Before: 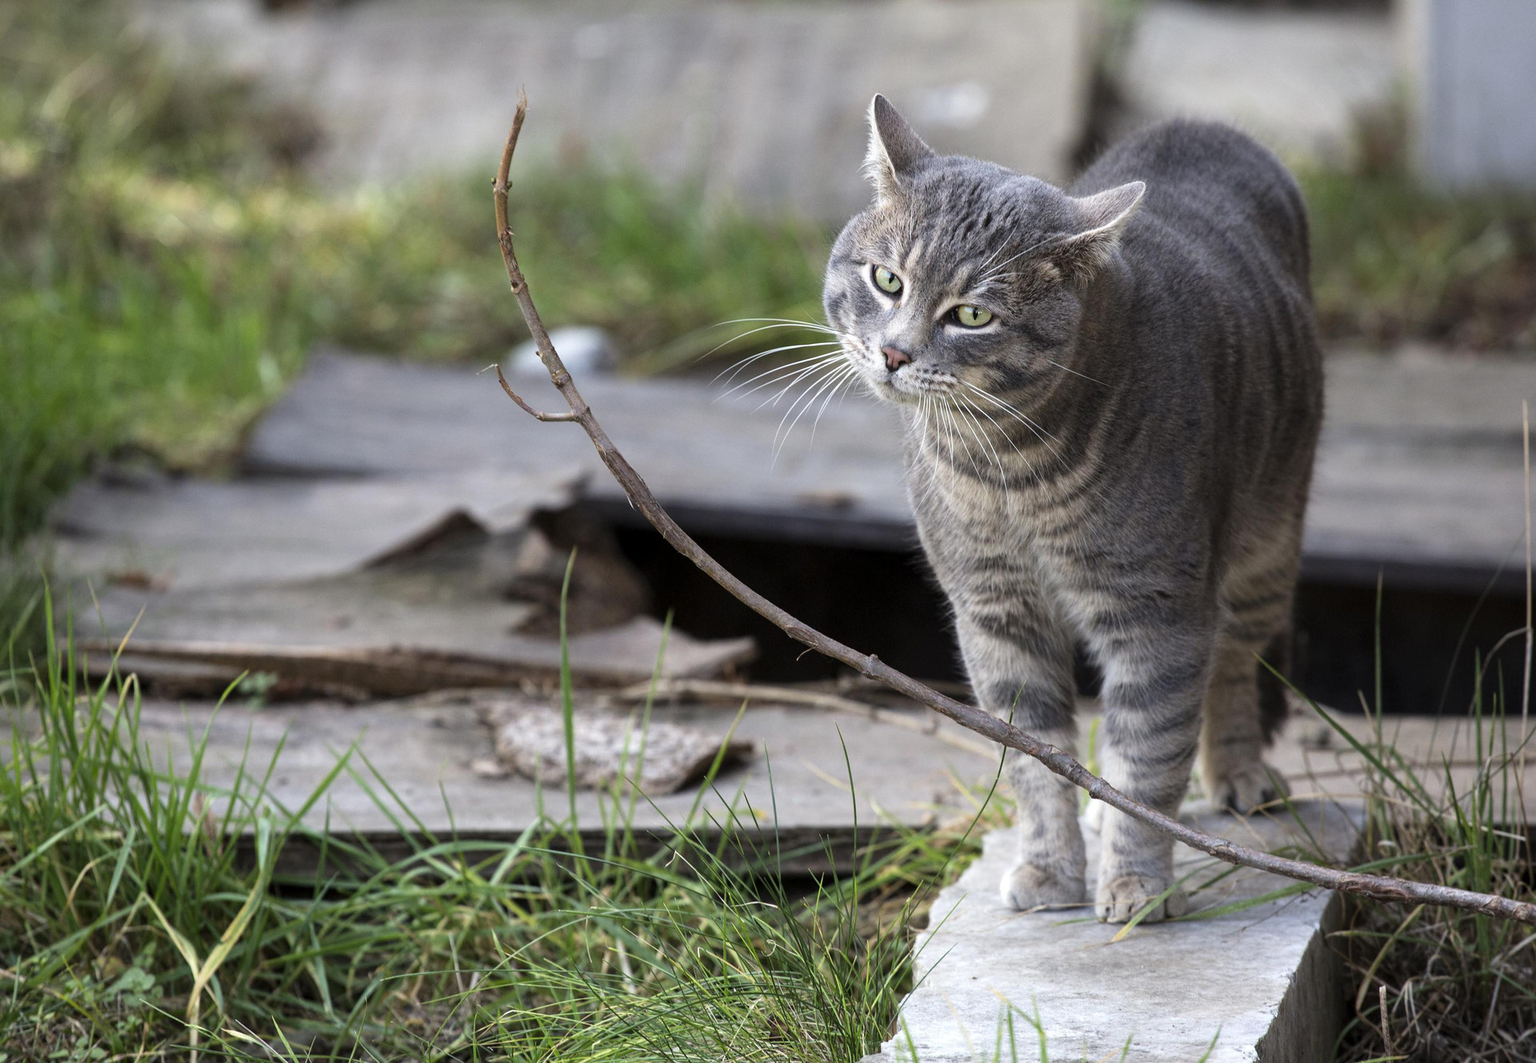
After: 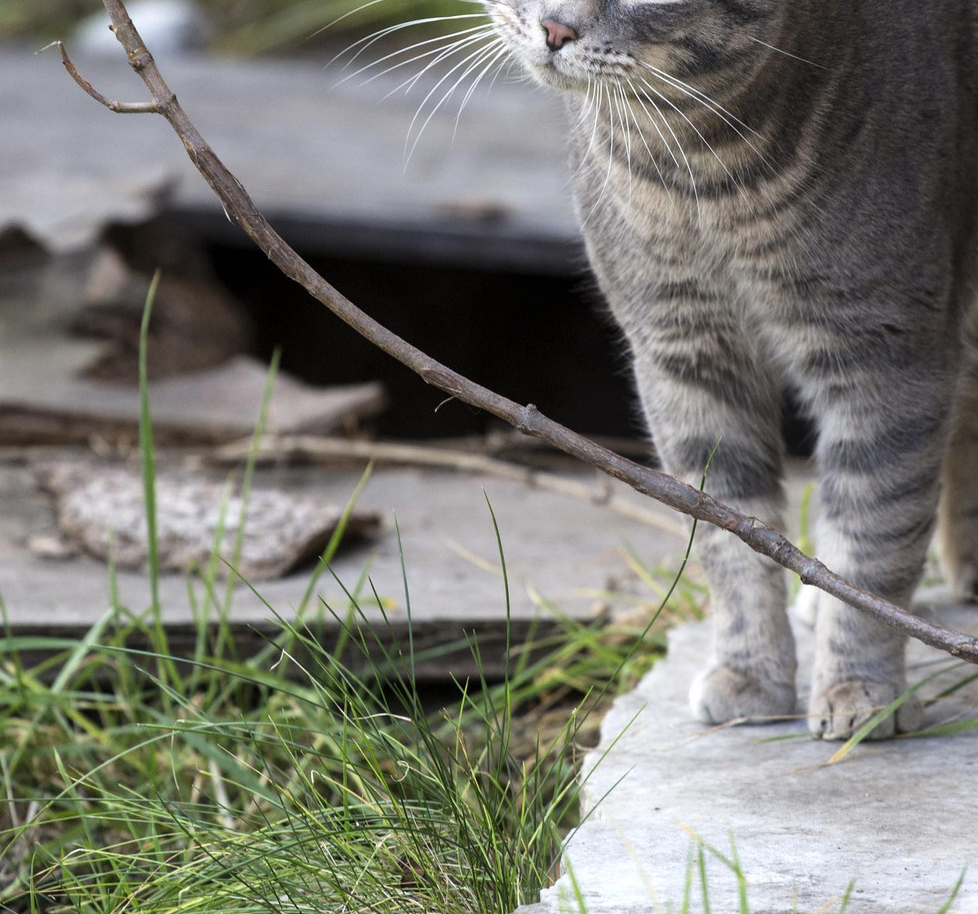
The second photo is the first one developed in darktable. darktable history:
crop and rotate: left 29.237%, top 31.152%, right 19.807%
bloom: size 9%, threshold 100%, strength 7%
